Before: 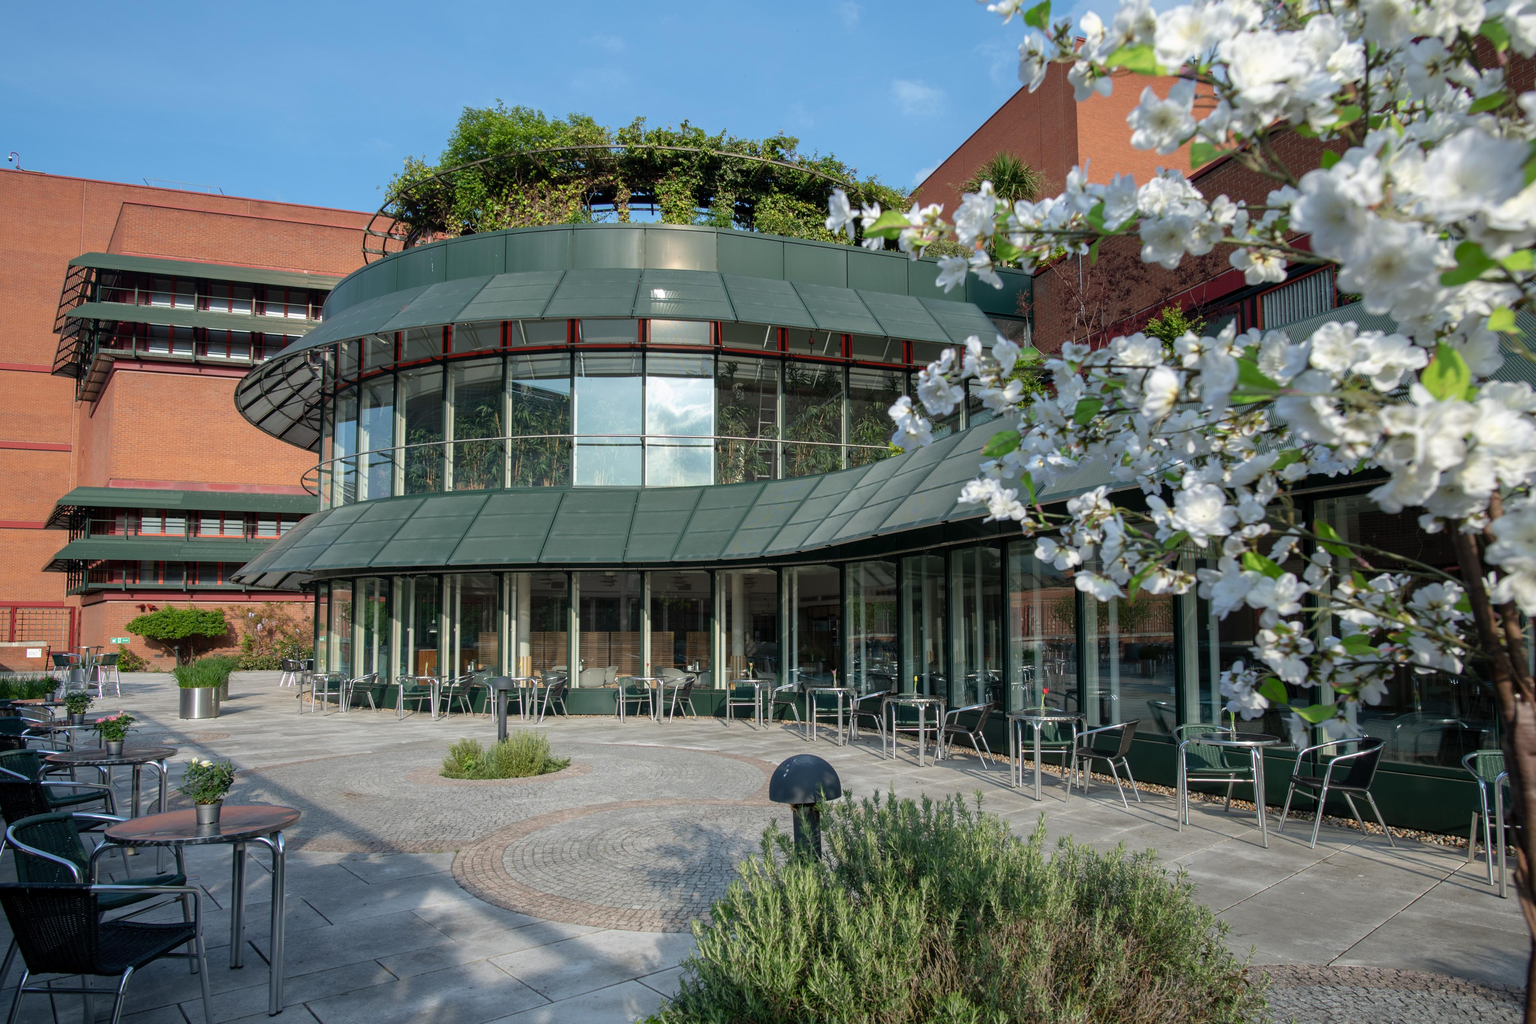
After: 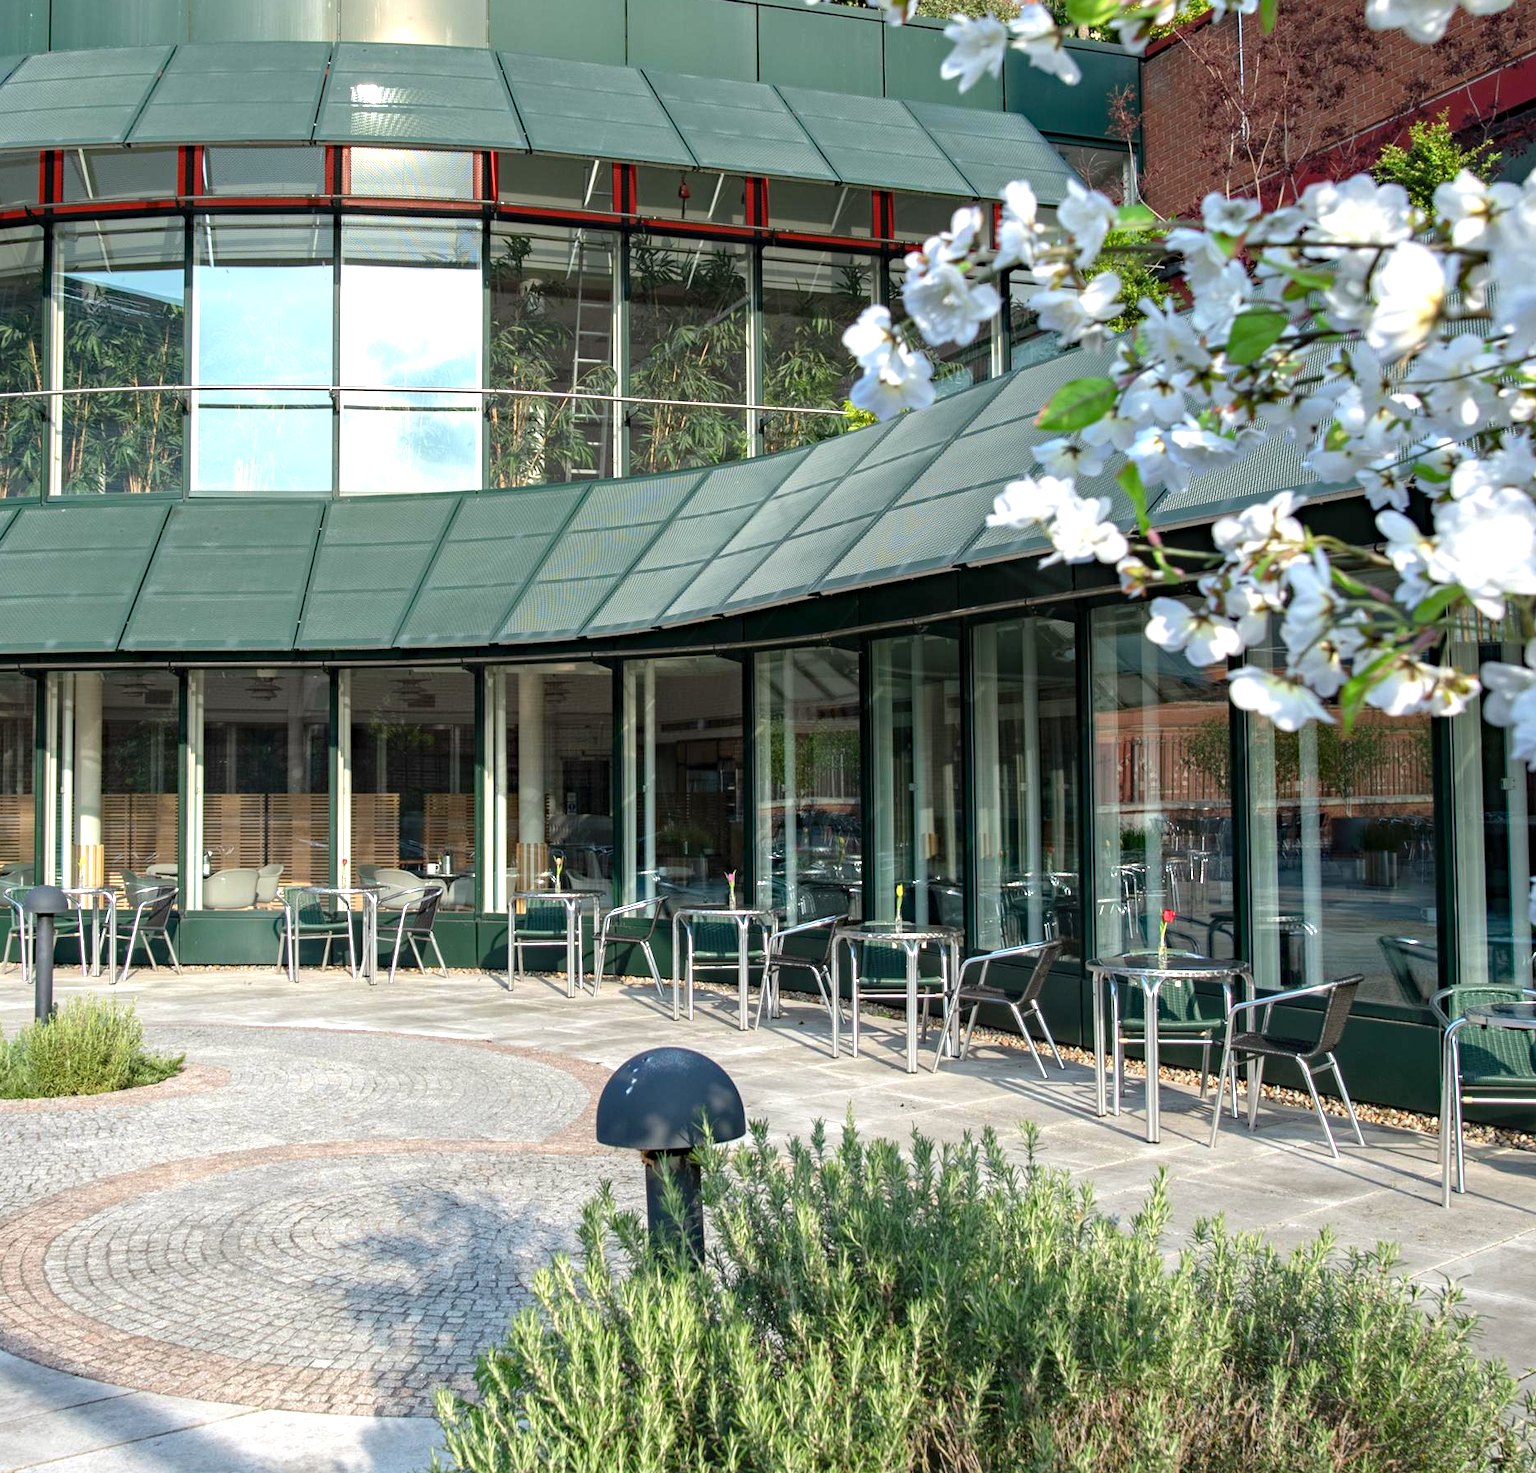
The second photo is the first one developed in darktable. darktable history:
crop: left 31.338%, top 24.266%, right 20.338%, bottom 6.231%
exposure: exposure 1 EV, compensate highlight preservation false
haze removal: compatibility mode true, adaptive false
